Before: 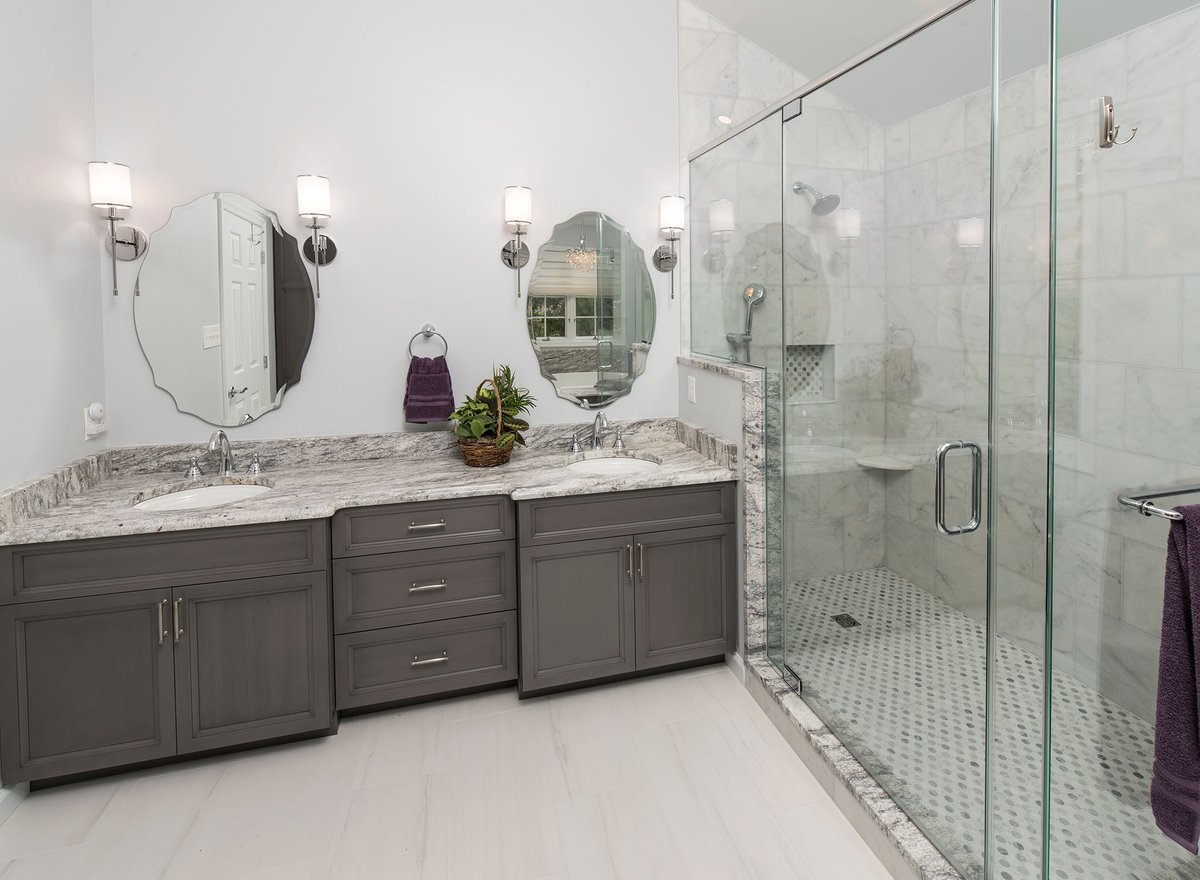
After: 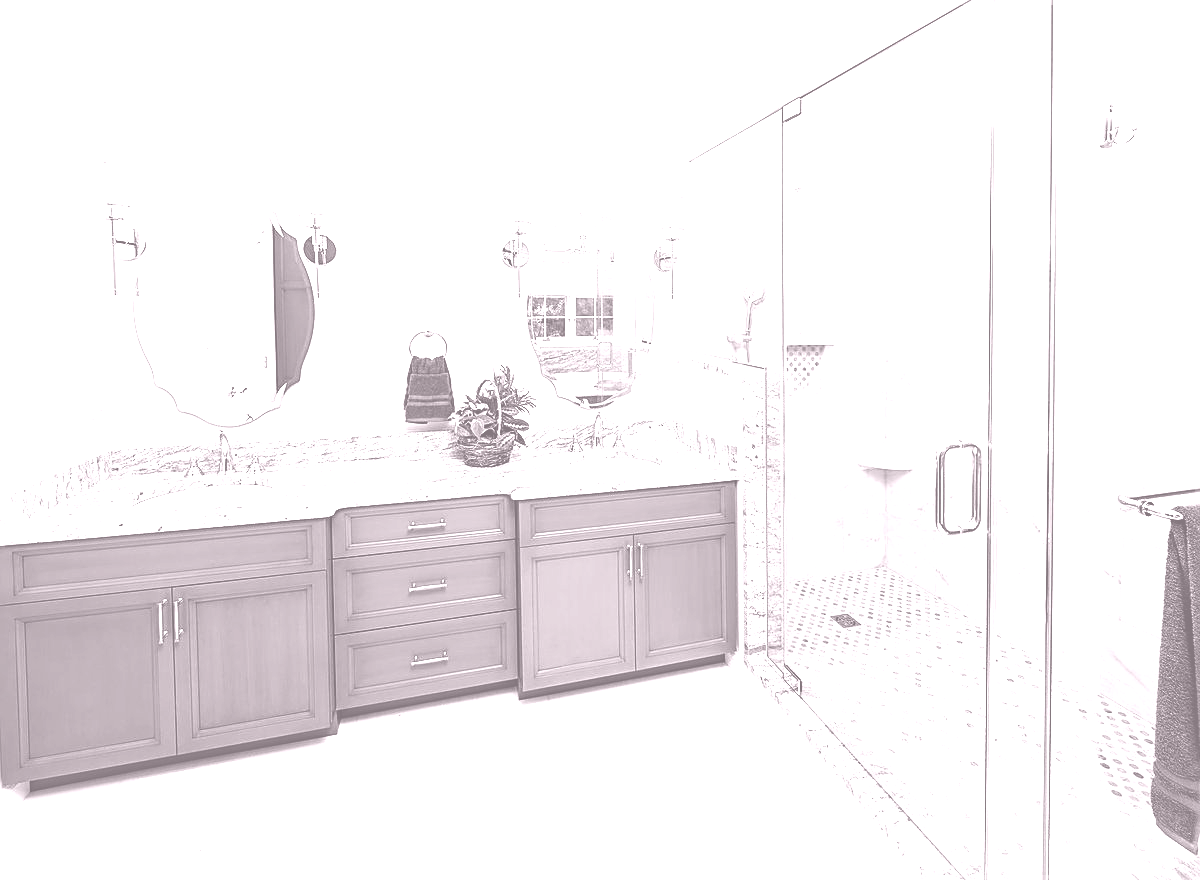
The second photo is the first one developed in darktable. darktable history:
sharpen: on, module defaults
tone curve: curves: ch0 [(0, 0.003) (0.044, 0.032) (0.12, 0.089) (0.197, 0.168) (0.281, 0.273) (0.468, 0.548) (0.588, 0.71) (0.701, 0.815) (0.86, 0.922) (1, 0.982)]; ch1 [(0, 0) (0.247, 0.215) (0.433, 0.382) (0.466, 0.426) (0.493, 0.481) (0.501, 0.5) (0.517, 0.524) (0.557, 0.582) (0.598, 0.651) (0.671, 0.735) (0.796, 0.85) (1, 1)]; ch2 [(0, 0) (0.249, 0.216) (0.357, 0.317) (0.448, 0.432) (0.478, 0.492) (0.498, 0.499) (0.517, 0.53) (0.537, 0.57) (0.569, 0.623) (0.61, 0.663) (0.706, 0.75) (0.808, 0.809) (0.991, 0.968)], color space Lab, independent channels, preserve colors none
colorize: hue 25.2°, saturation 83%, source mix 82%, lightness 79%, version 1
